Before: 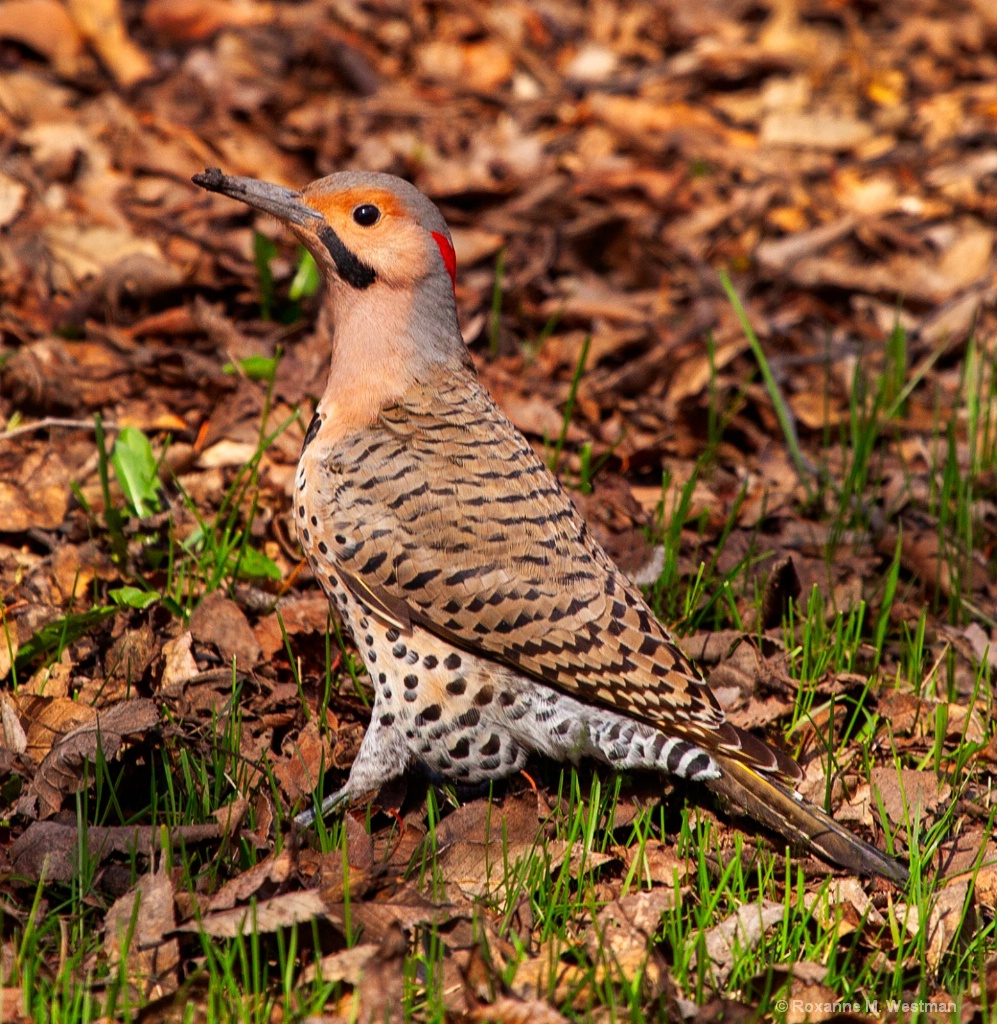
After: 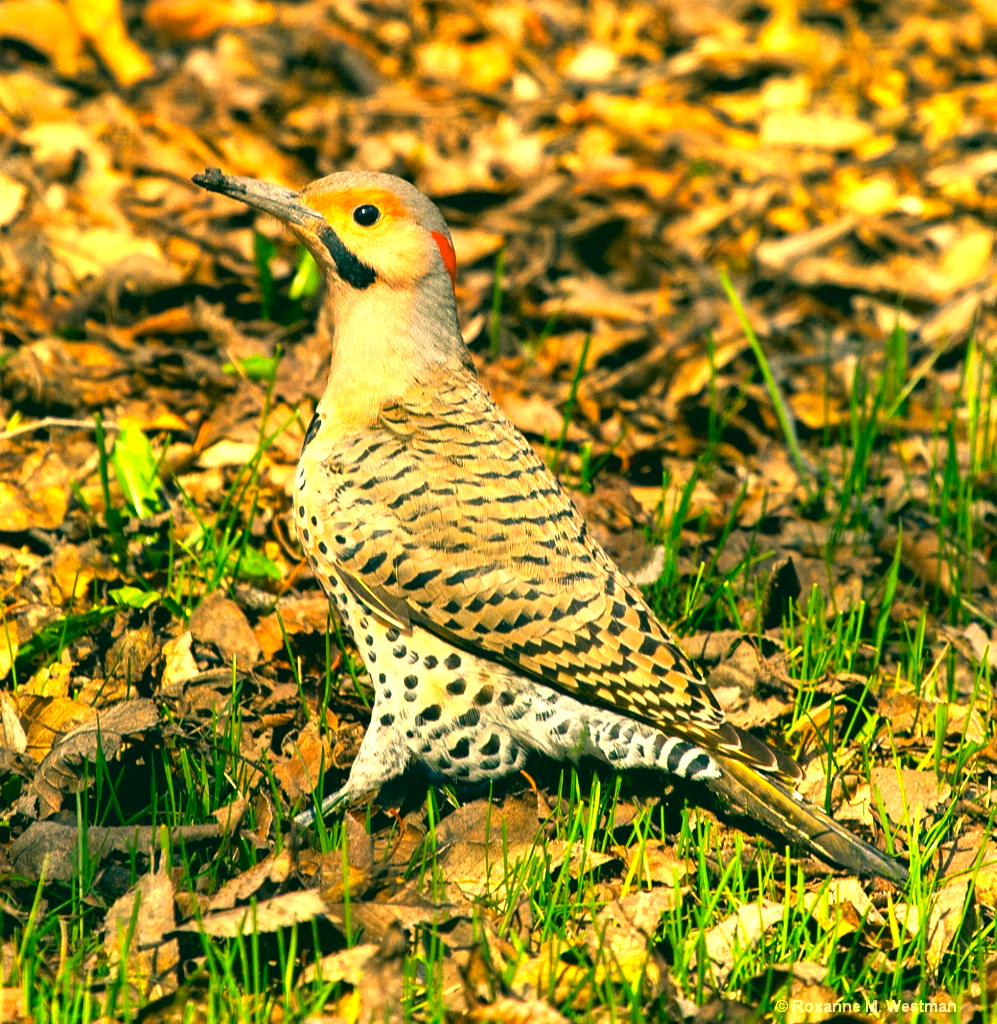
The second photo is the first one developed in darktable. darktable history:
color correction: highlights a* 1.72, highlights b* 34.53, shadows a* -37.01, shadows b* -5.38
exposure: exposure 1.16 EV, compensate highlight preservation false
